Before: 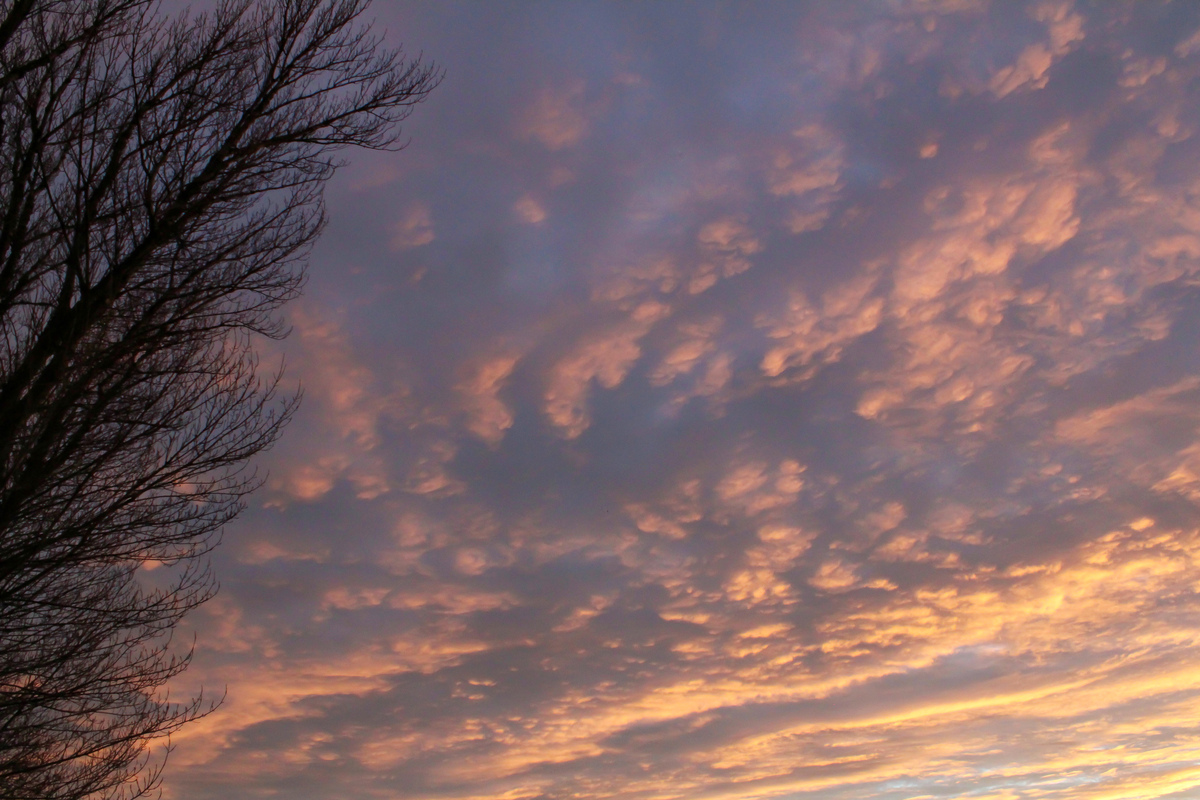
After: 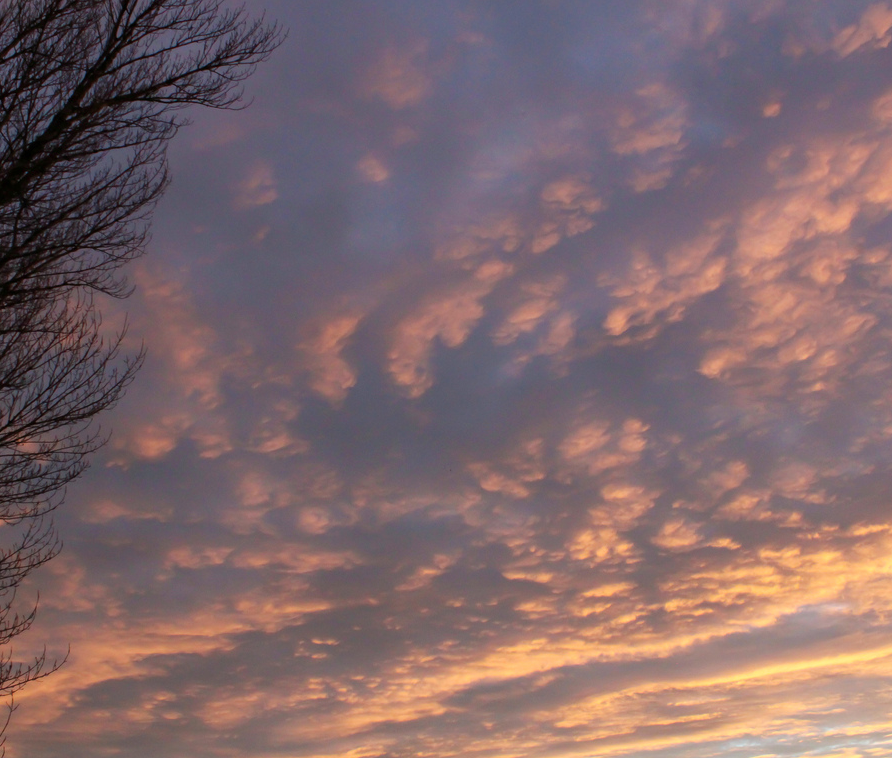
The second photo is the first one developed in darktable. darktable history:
crop and rotate: left 13.089%, top 5.235%, right 12.547%
